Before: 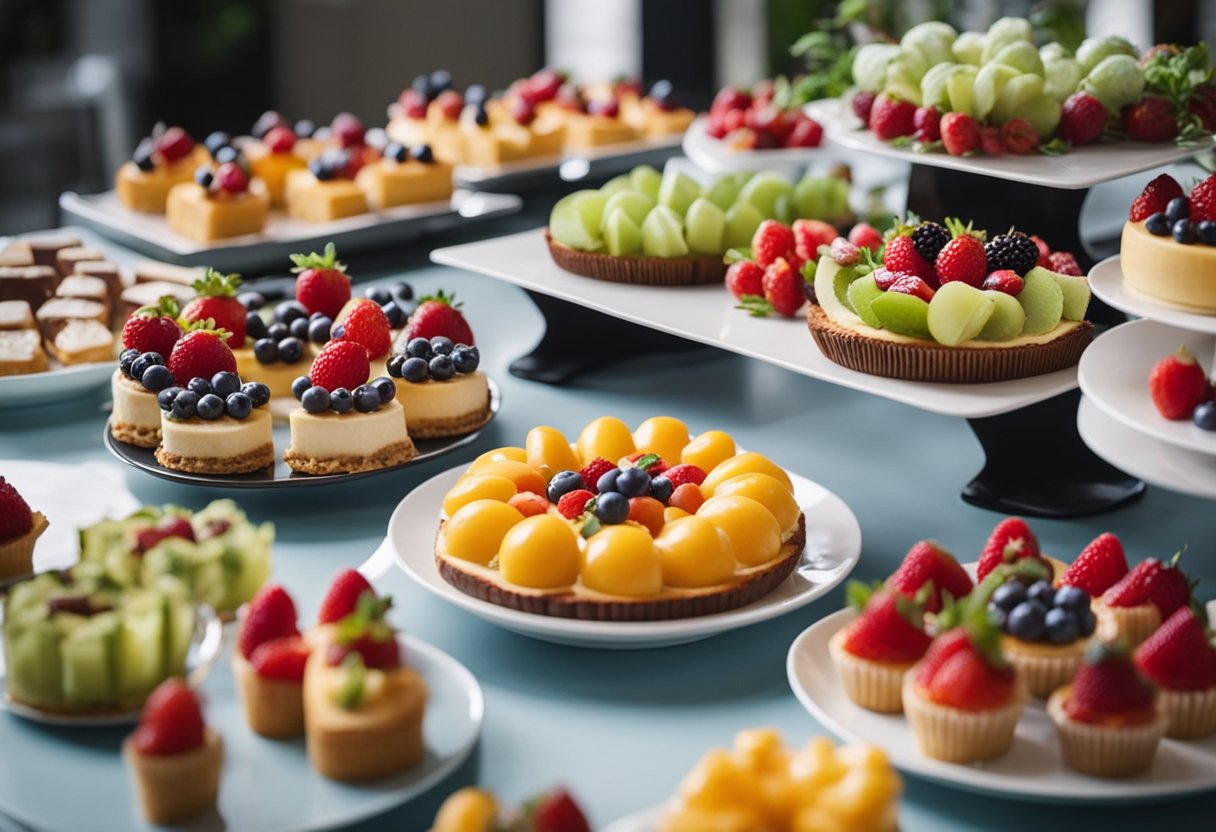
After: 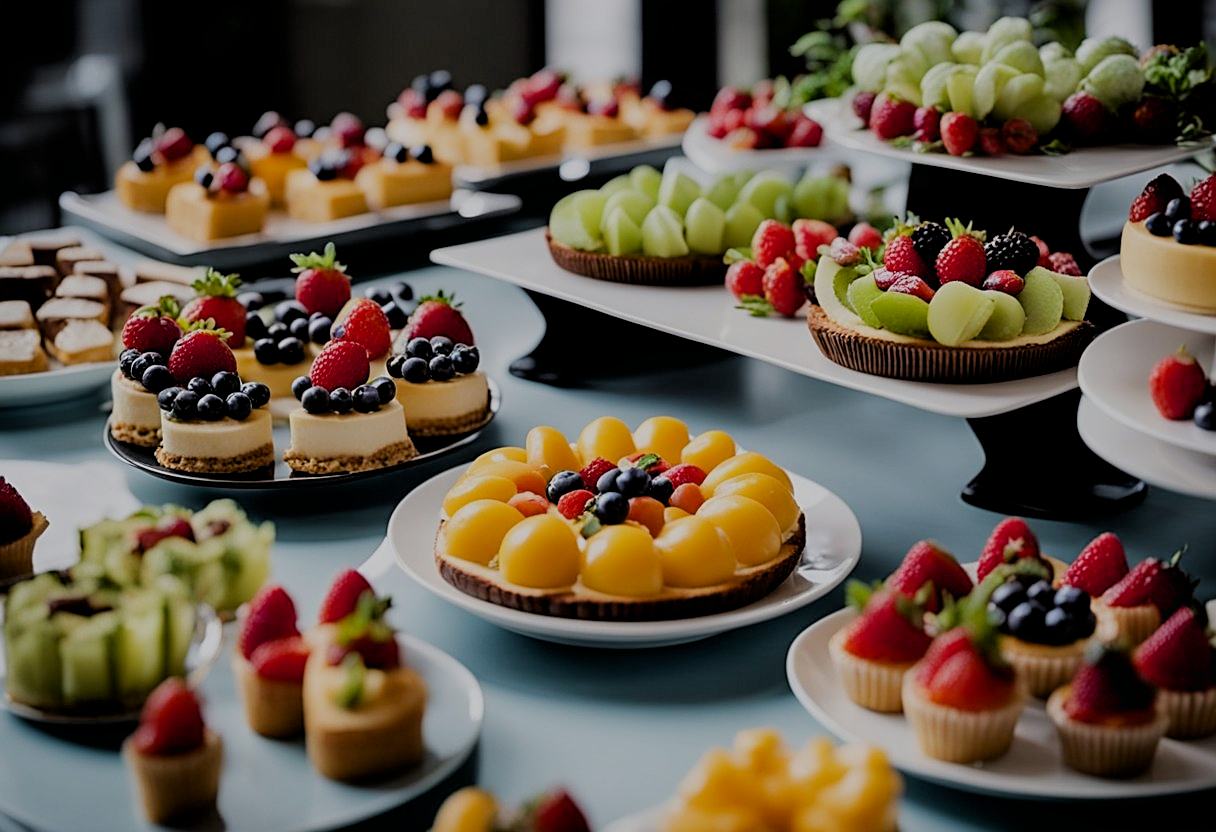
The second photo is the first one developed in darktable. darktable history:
exposure: black level correction 0.011, exposure -0.478 EV, compensate highlight preservation false
sharpen: on, module defaults
filmic rgb: black relative exposure -4.88 EV, hardness 2.82
